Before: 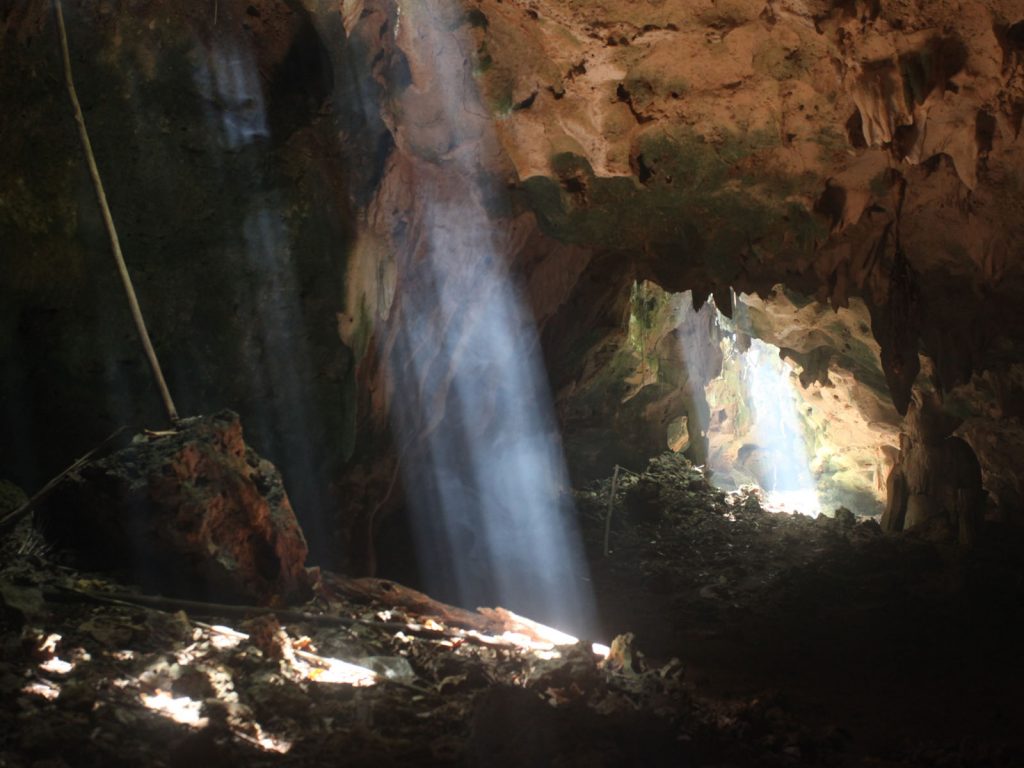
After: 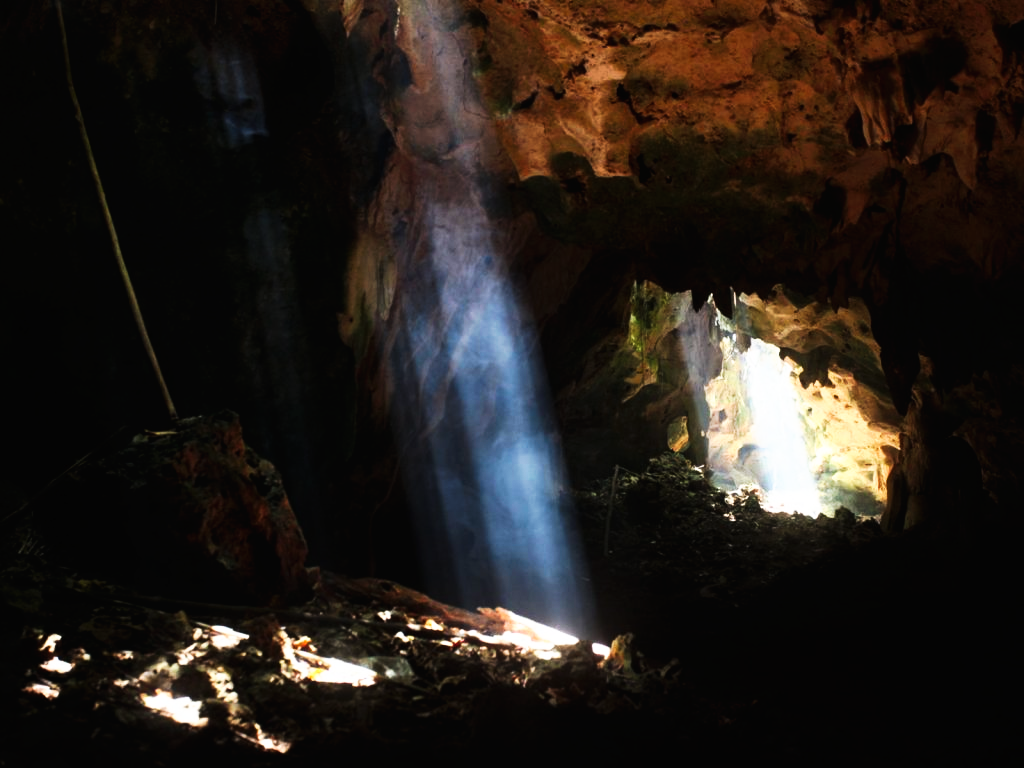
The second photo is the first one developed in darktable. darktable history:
tone curve: curves: ch0 [(0, 0) (0.003, 0.007) (0.011, 0.009) (0.025, 0.01) (0.044, 0.012) (0.069, 0.013) (0.1, 0.014) (0.136, 0.021) (0.177, 0.038) (0.224, 0.06) (0.277, 0.099) (0.335, 0.16) (0.399, 0.227) (0.468, 0.329) (0.543, 0.45) (0.623, 0.594) (0.709, 0.756) (0.801, 0.868) (0.898, 0.971) (1, 1)], preserve colors none
